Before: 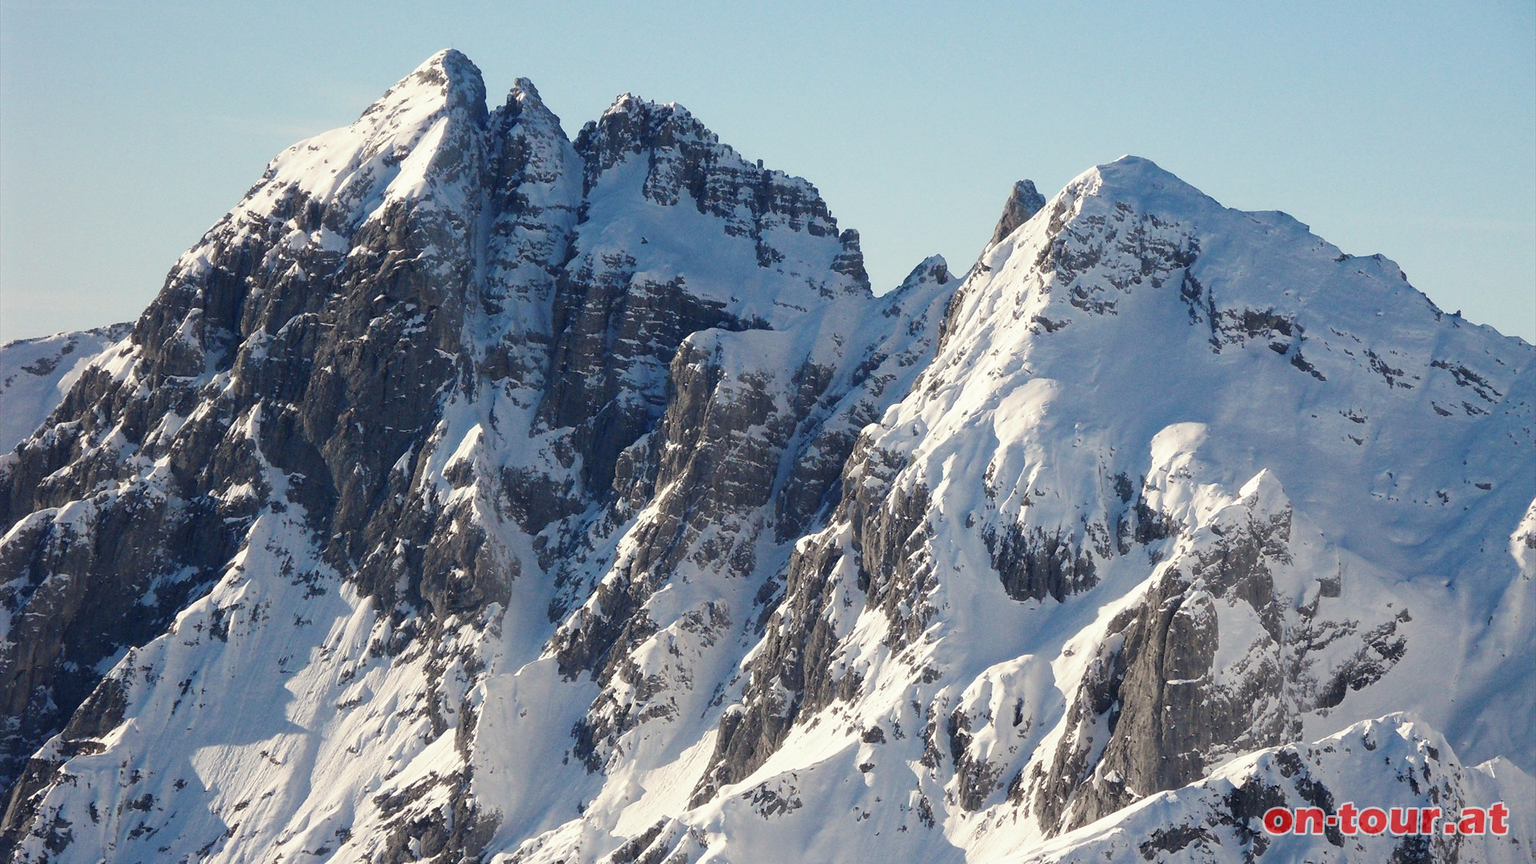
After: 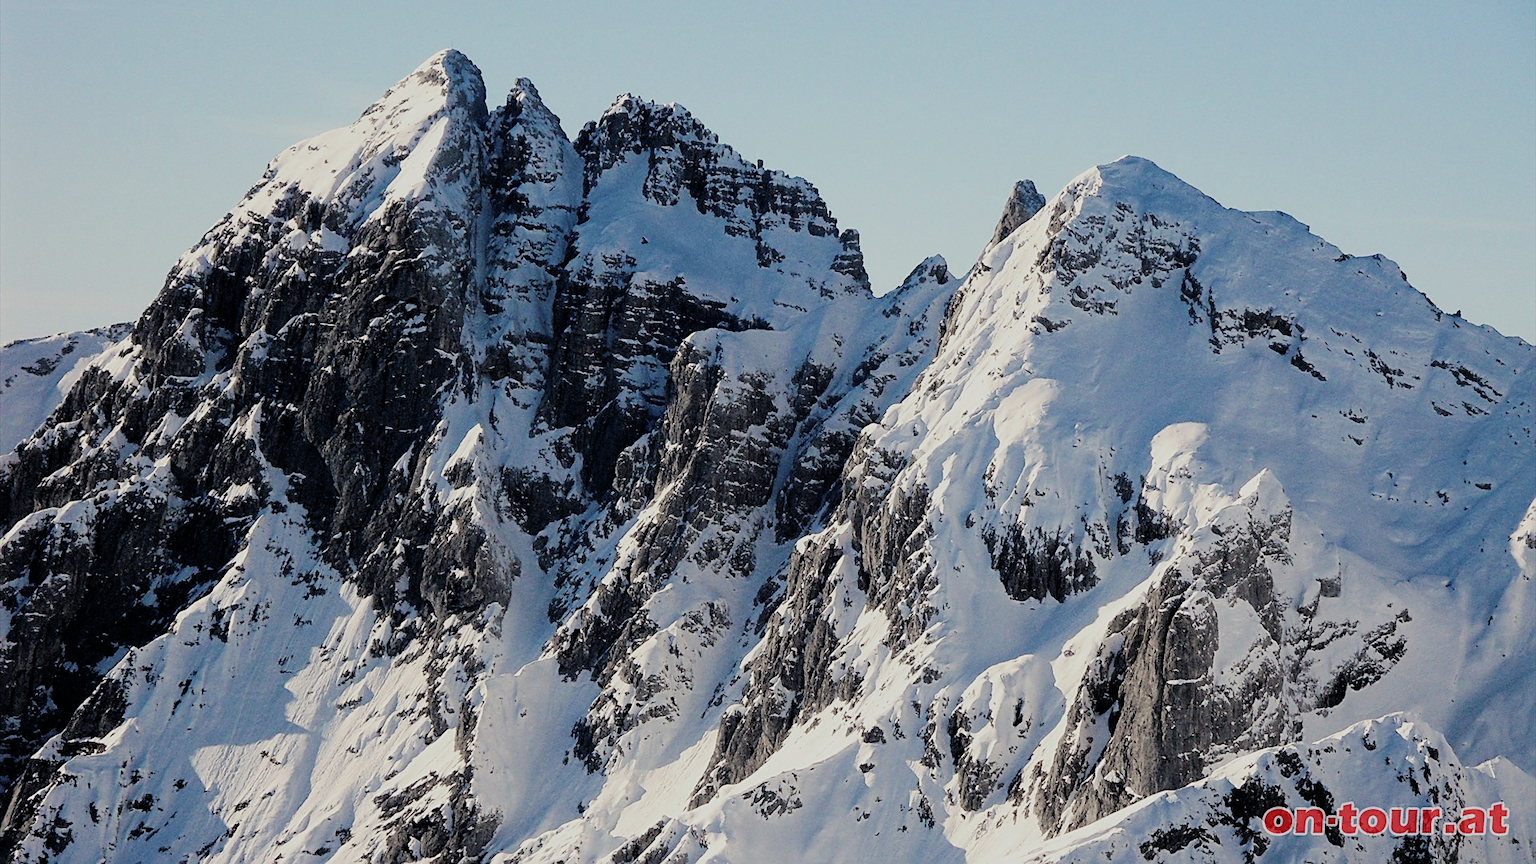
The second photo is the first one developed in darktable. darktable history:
sharpen: on, module defaults
filmic rgb: black relative exposure -2.91 EV, white relative exposure 4.56 EV, hardness 1.69, contrast 1.243, iterations of high-quality reconstruction 0
